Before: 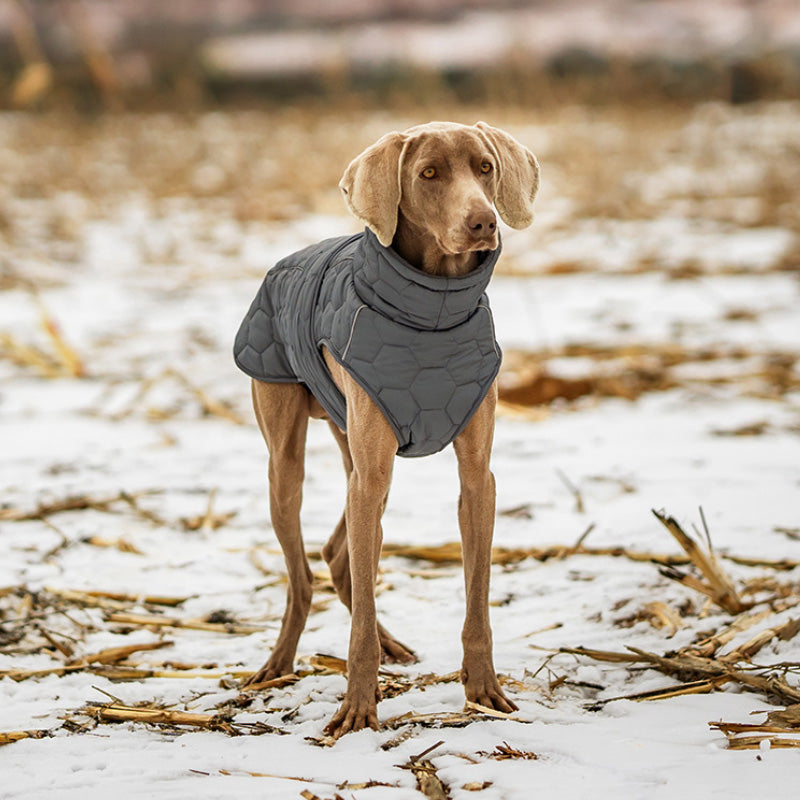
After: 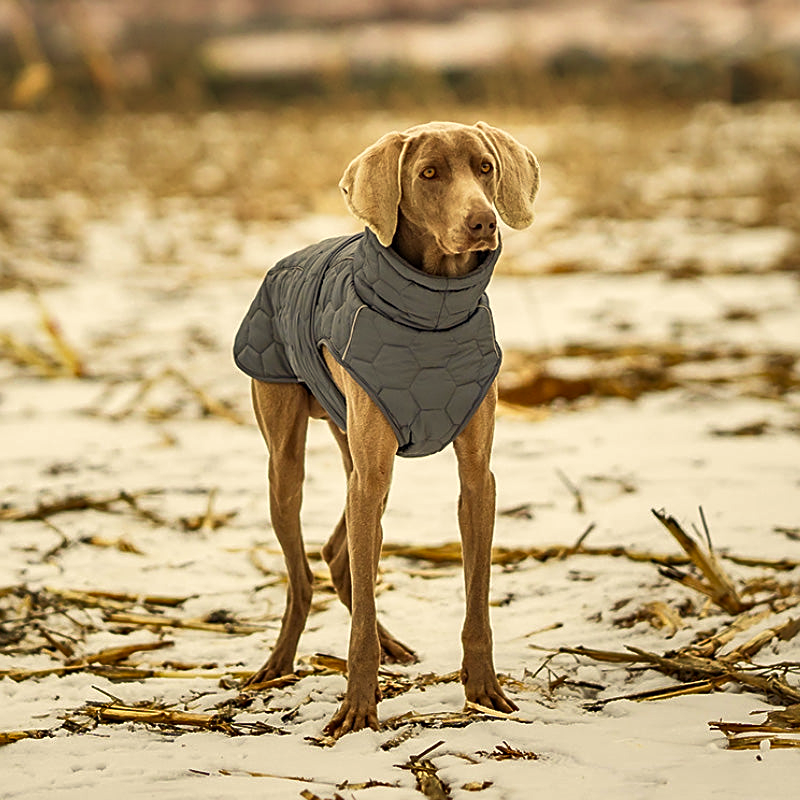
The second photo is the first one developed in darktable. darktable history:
sharpen: on, module defaults
velvia: on, module defaults
shadows and highlights: low approximation 0.01, soften with gaussian
color correction: highlights a* 1.39, highlights b* 17.83
